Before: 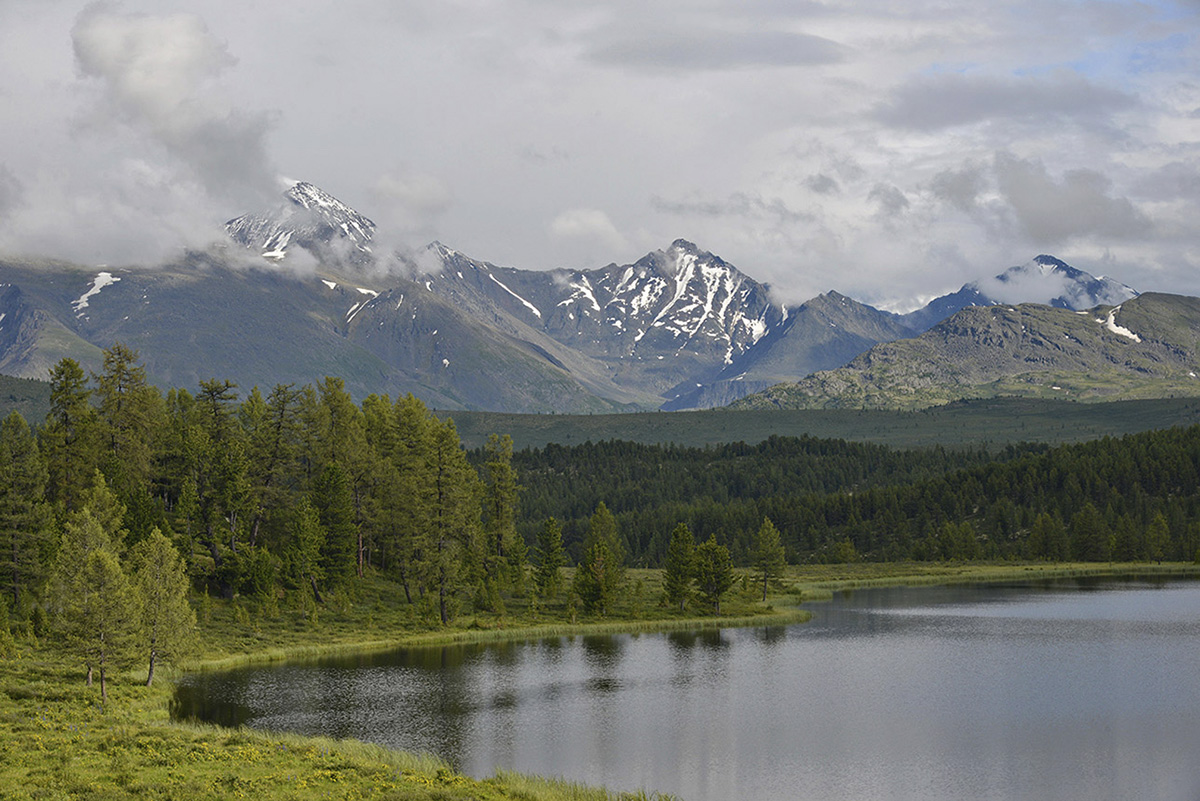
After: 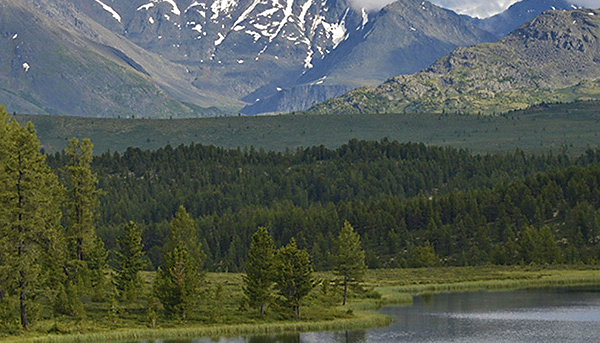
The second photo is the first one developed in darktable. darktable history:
sharpen: radius 1.525, amount 0.364, threshold 1.604
velvia: on, module defaults
exposure: exposure 0.151 EV, compensate highlight preservation false
crop: left 35.015%, top 37.068%, right 14.916%, bottom 20.03%
